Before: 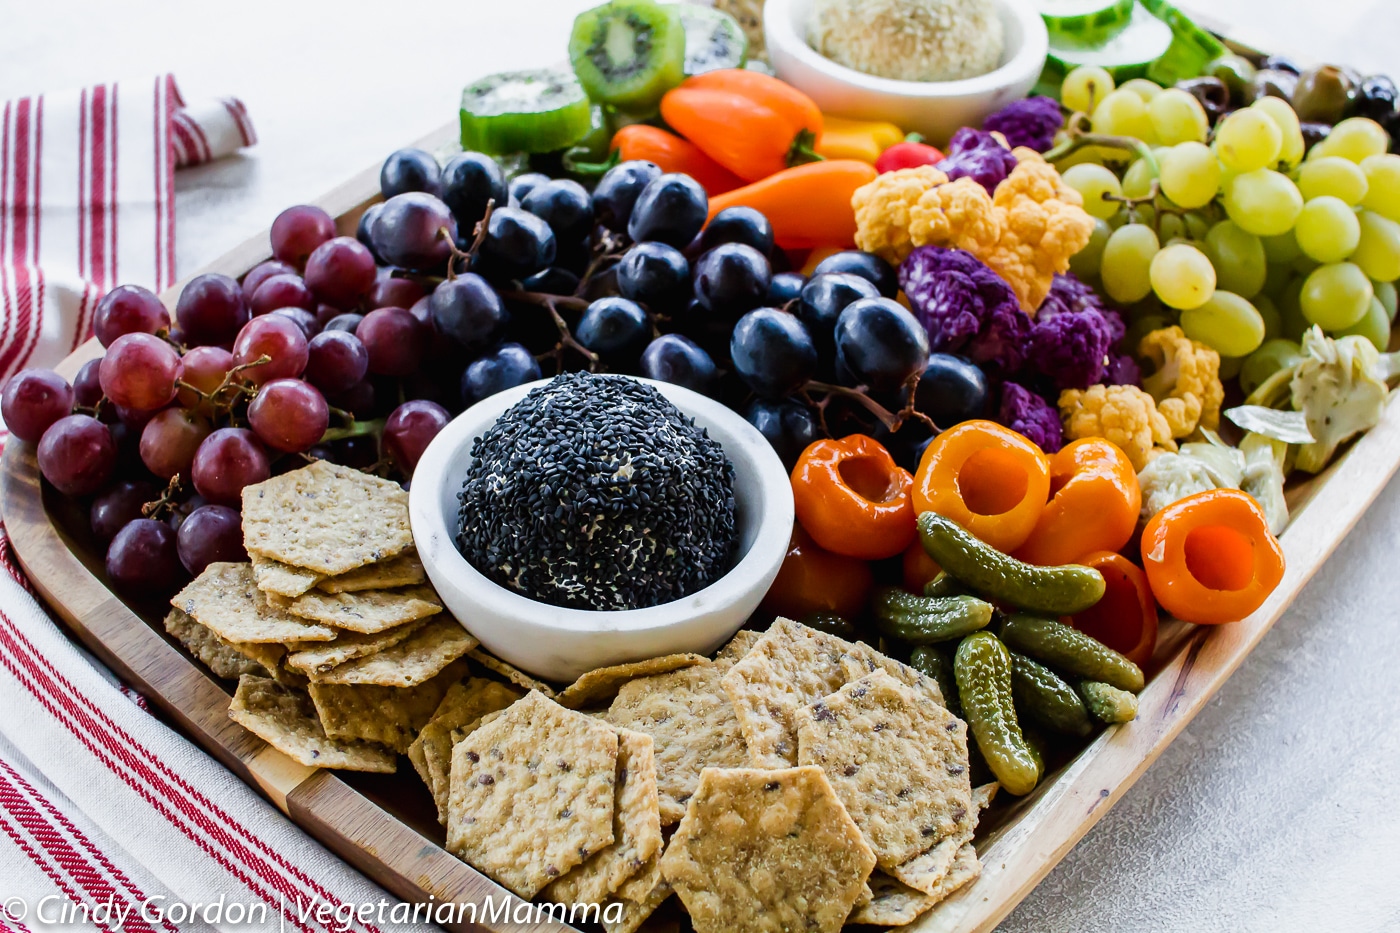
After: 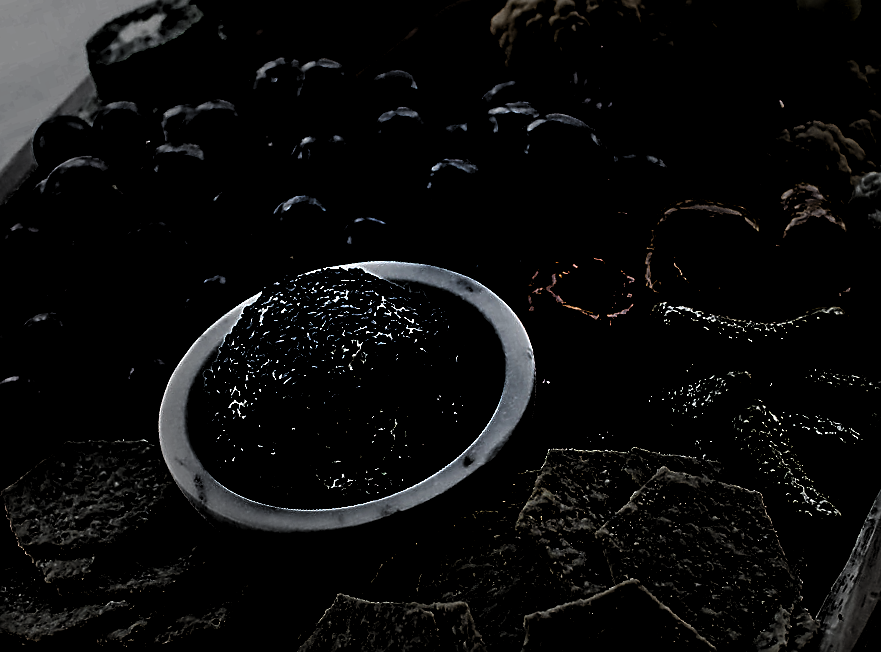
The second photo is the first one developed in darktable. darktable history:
contrast brightness saturation: brightness -0.986, saturation 0.999
crop and rotate: angle 17.99°, left 6.826%, right 4.061%, bottom 1.072%
vignetting: fall-off start 30.66%, fall-off radius 35.59%
levels: levels [0.514, 0.759, 1]
sharpen: on, module defaults
